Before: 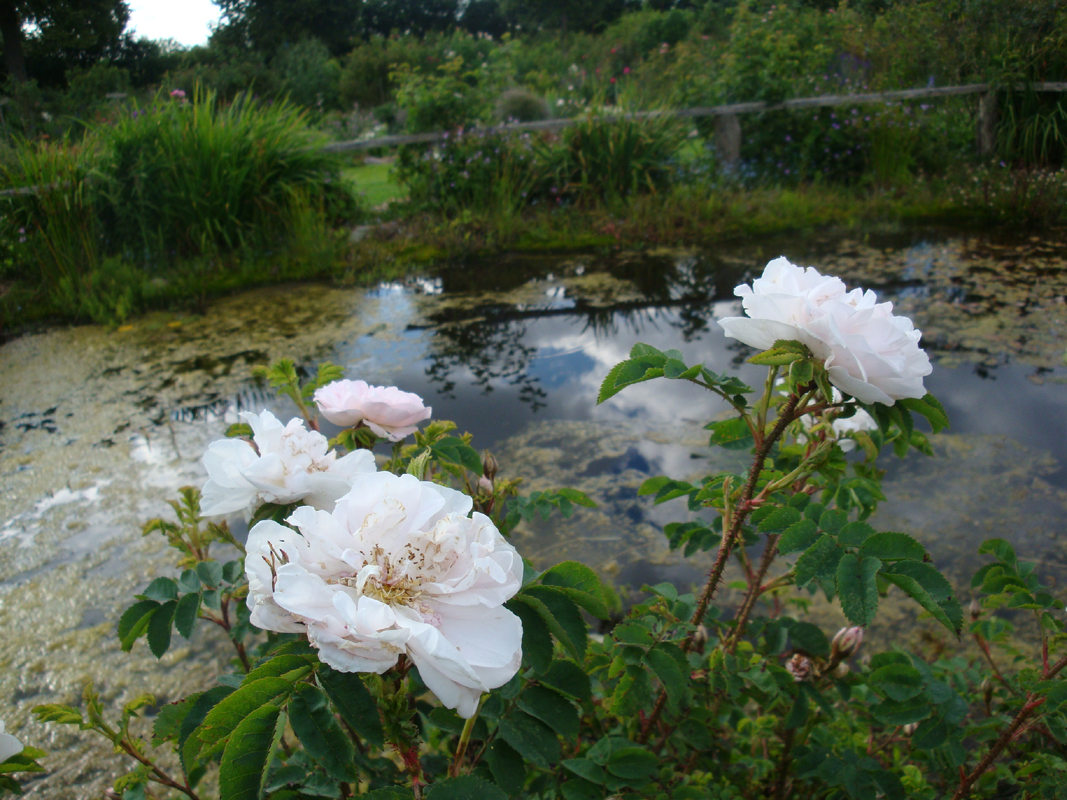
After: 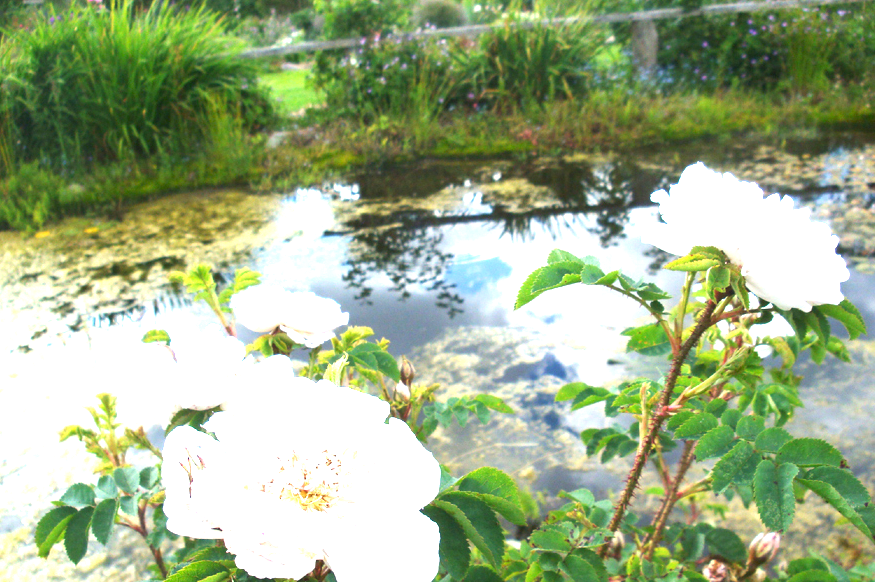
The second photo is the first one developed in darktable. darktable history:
crop: left 7.856%, top 11.836%, right 10.12%, bottom 15.387%
exposure: exposure 2.207 EV, compensate highlight preservation false
color balance rgb: saturation formula JzAzBz (2021)
